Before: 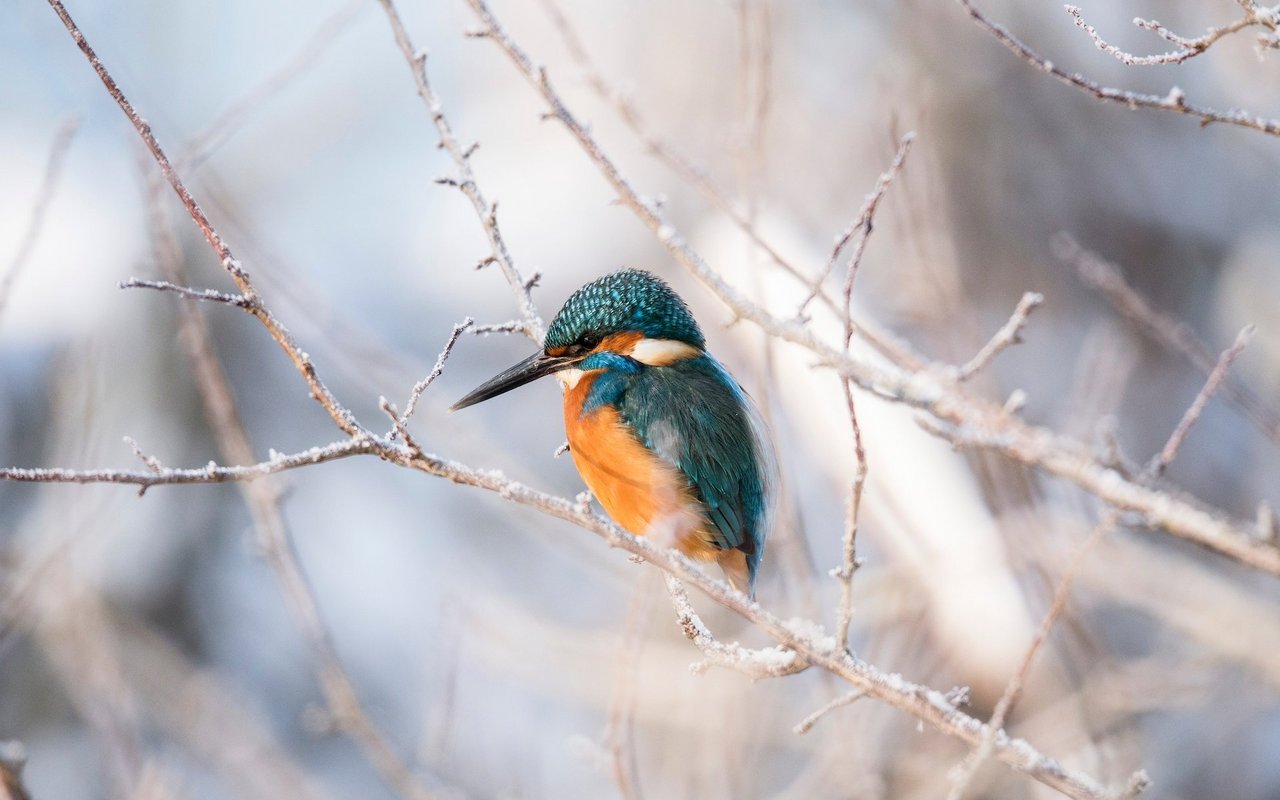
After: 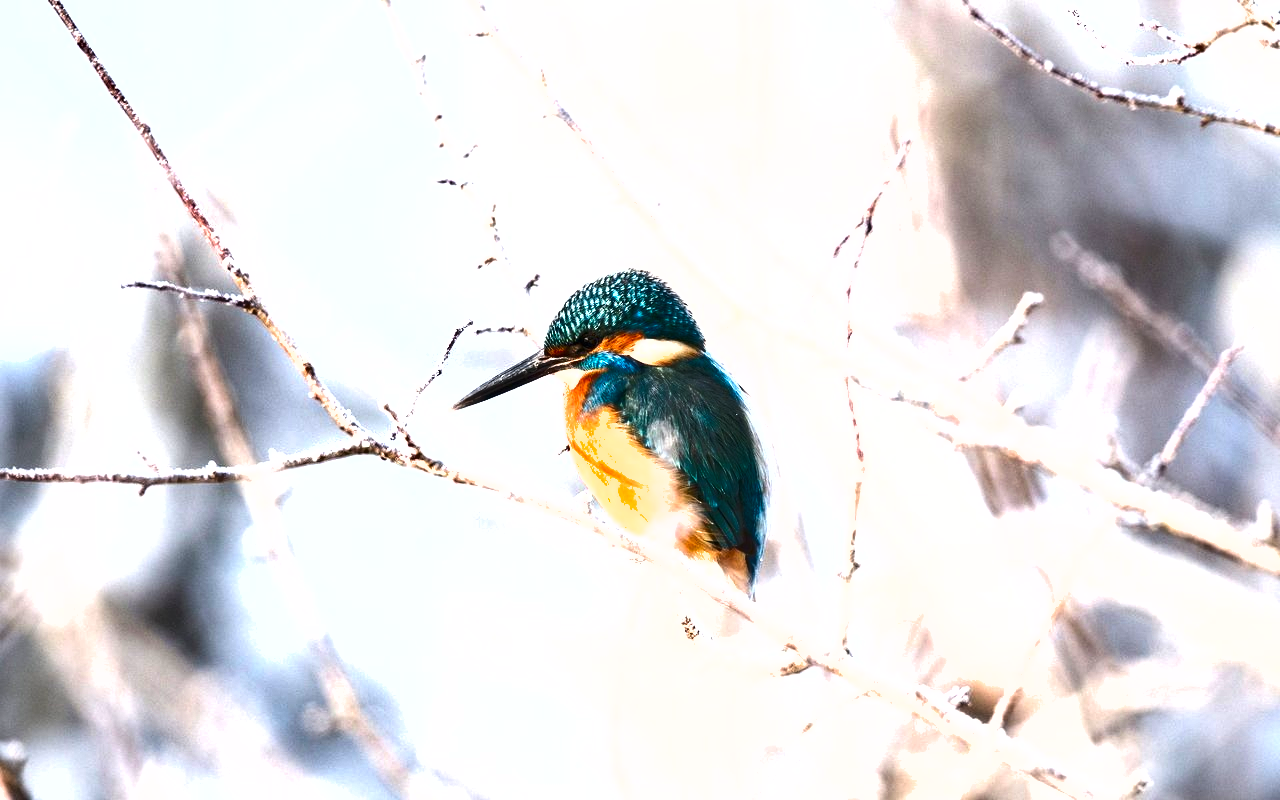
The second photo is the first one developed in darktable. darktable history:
exposure: black level correction 0, exposure 1.2 EV, compensate exposure bias true, compensate highlight preservation false
shadows and highlights: shadows 40, highlights -54, highlights color adjustment 46%, low approximation 0.01, soften with gaussian
